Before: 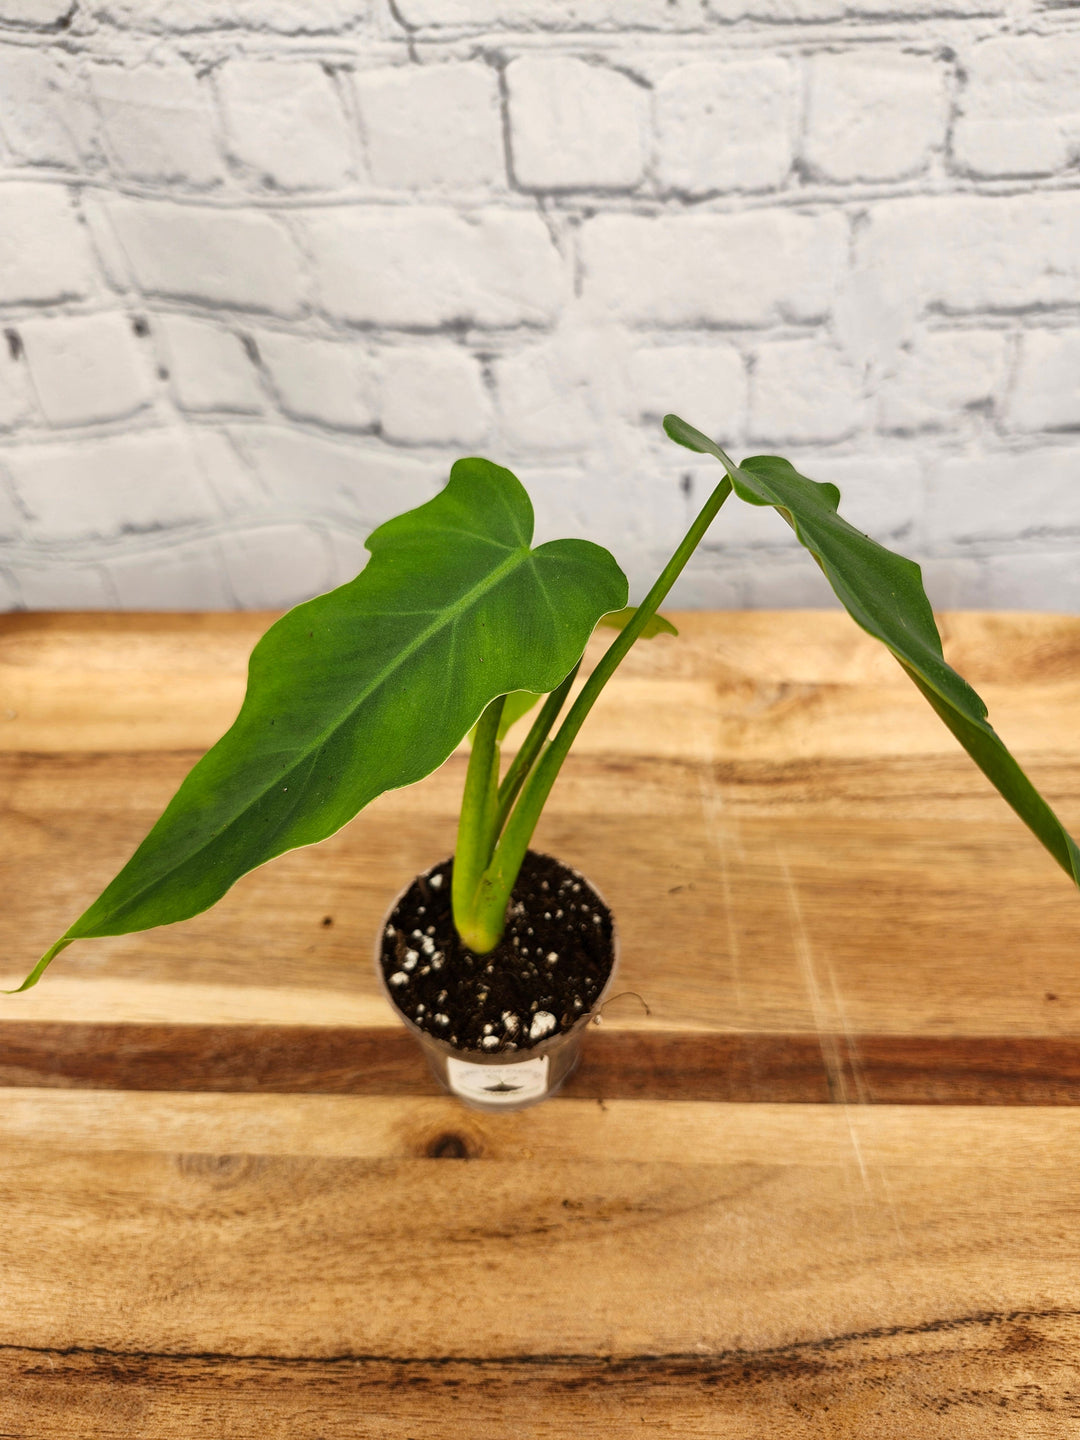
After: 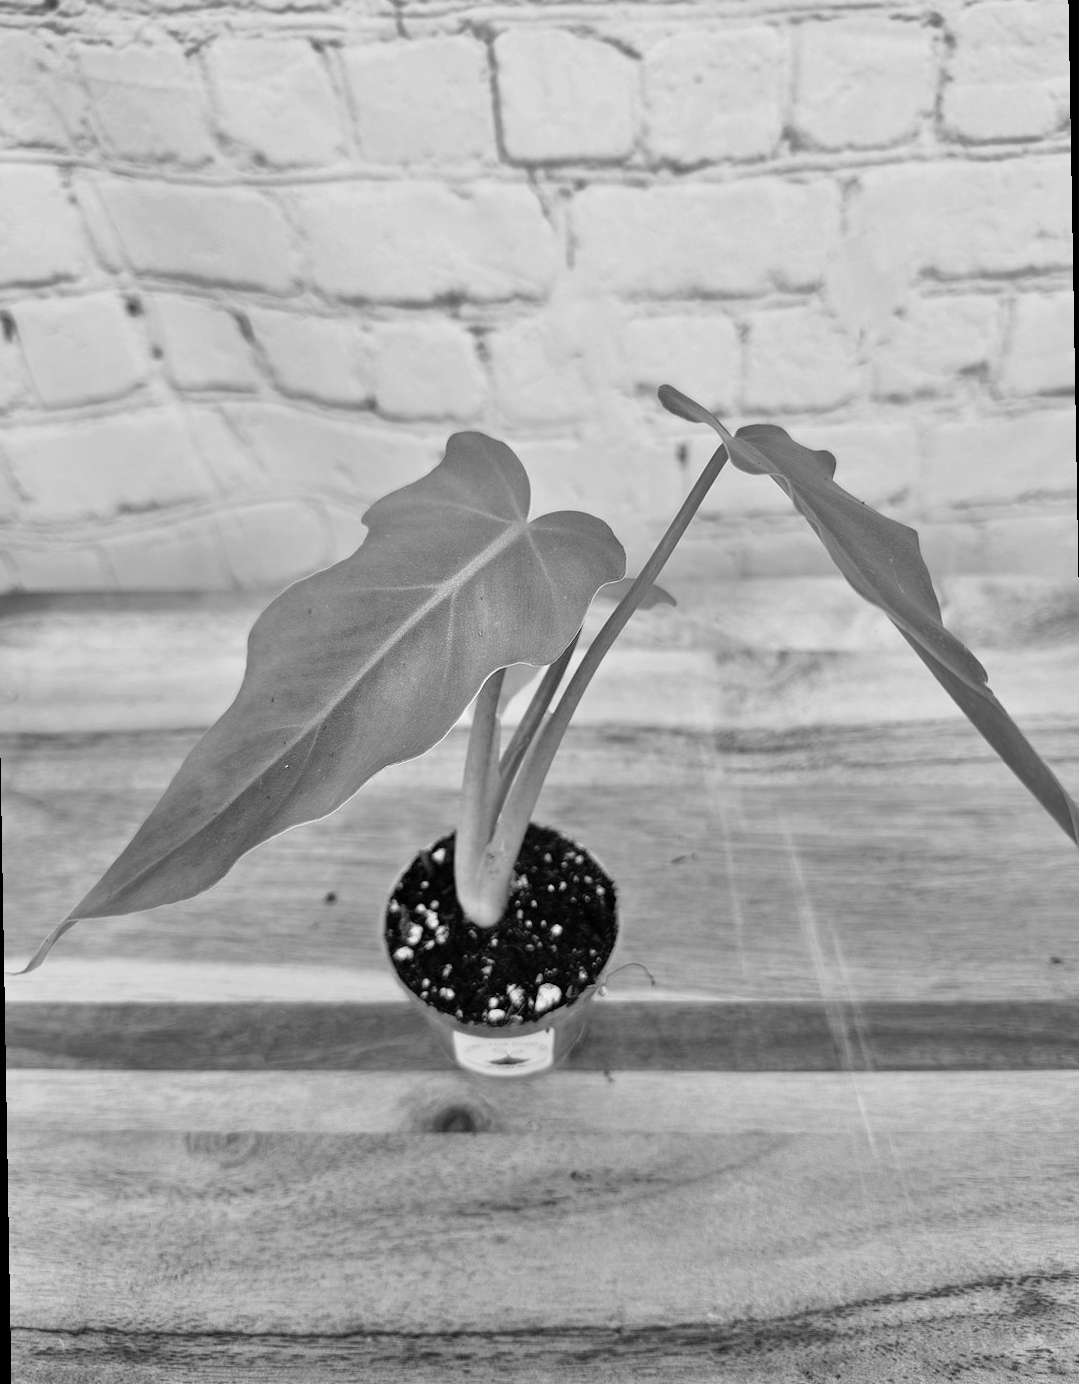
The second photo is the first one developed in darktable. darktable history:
monochrome: a -92.57, b 58.91
tone equalizer: -7 EV 0.15 EV, -6 EV 0.6 EV, -5 EV 1.15 EV, -4 EV 1.33 EV, -3 EV 1.15 EV, -2 EV 0.6 EV, -1 EV 0.15 EV, mask exposure compensation -0.5 EV
rotate and perspective: rotation -1°, crop left 0.011, crop right 0.989, crop top 0.025, crop bottom 0.975
